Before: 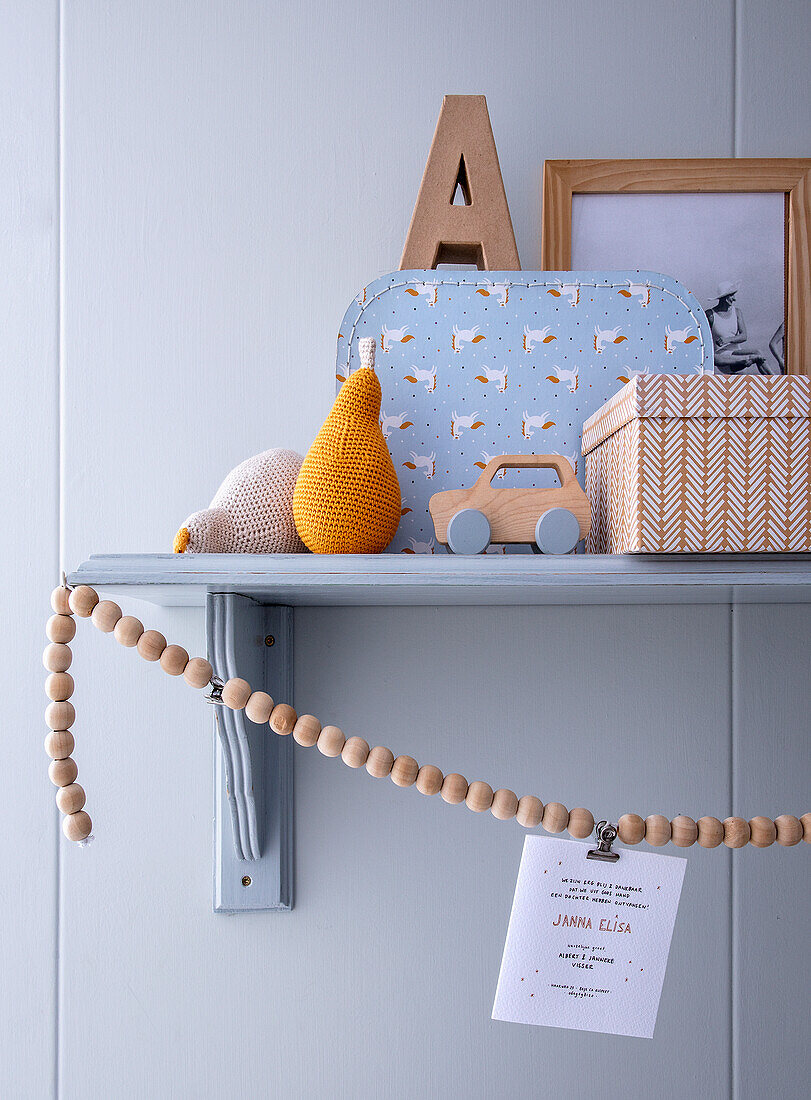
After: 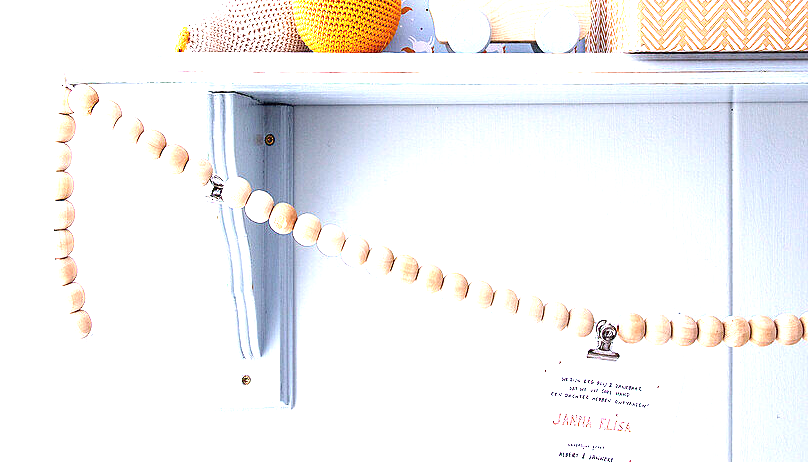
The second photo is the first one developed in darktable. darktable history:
crop: top 45.551%, bottom 12.262%
exposure: exposure 2.25 EV, compensate highlight preservation false
